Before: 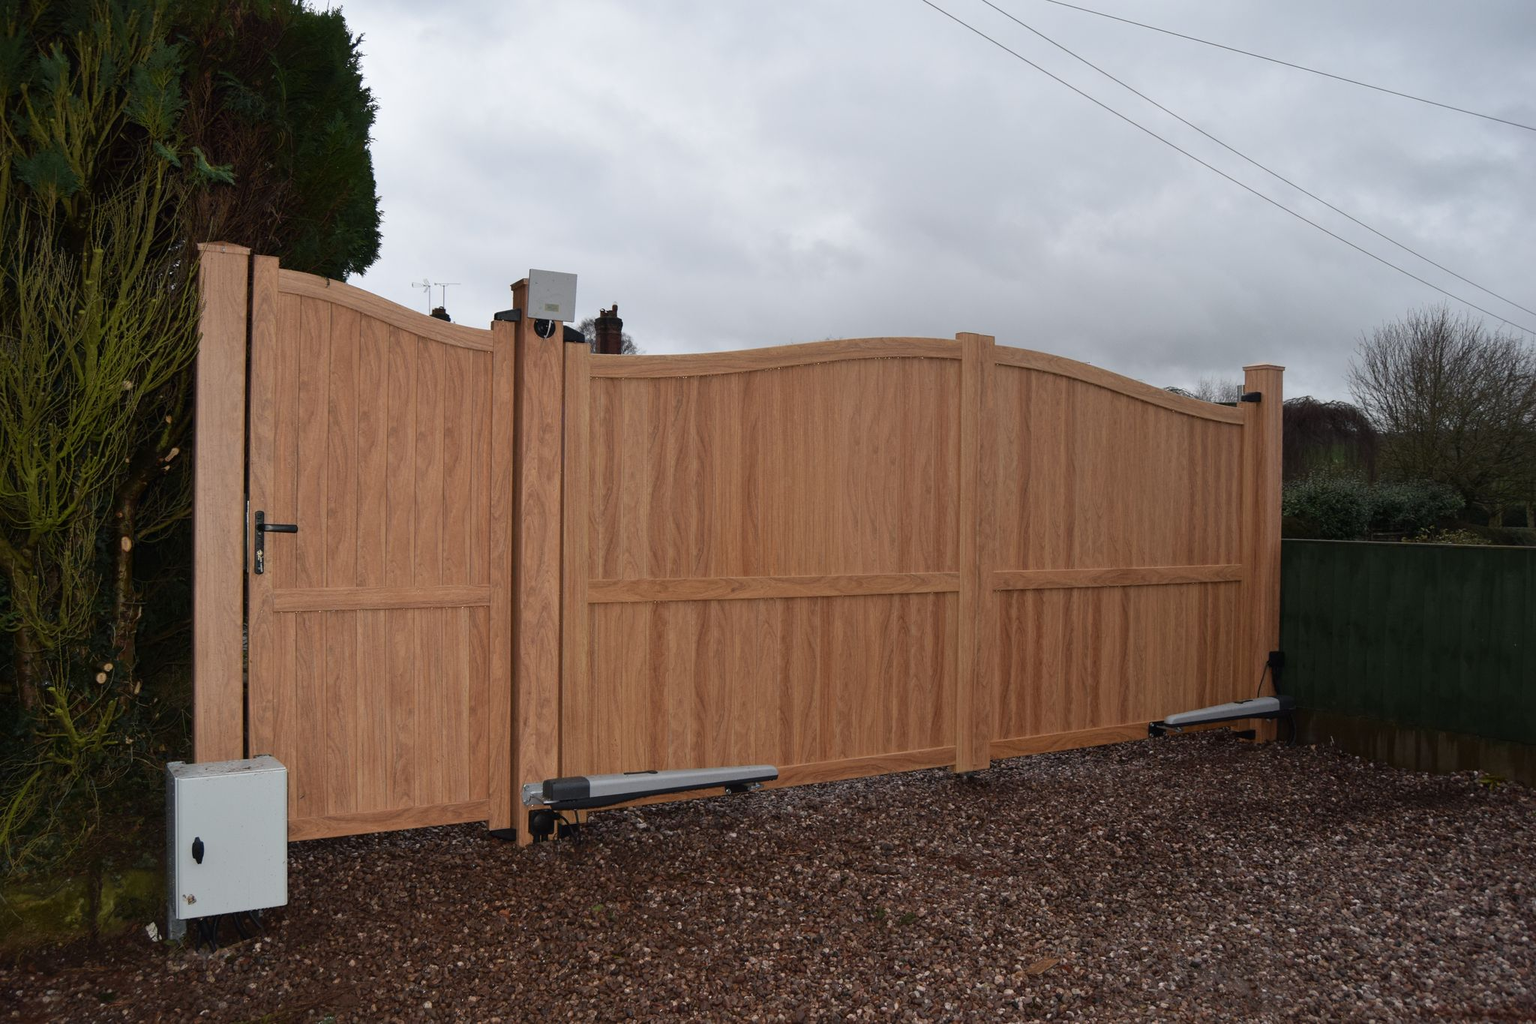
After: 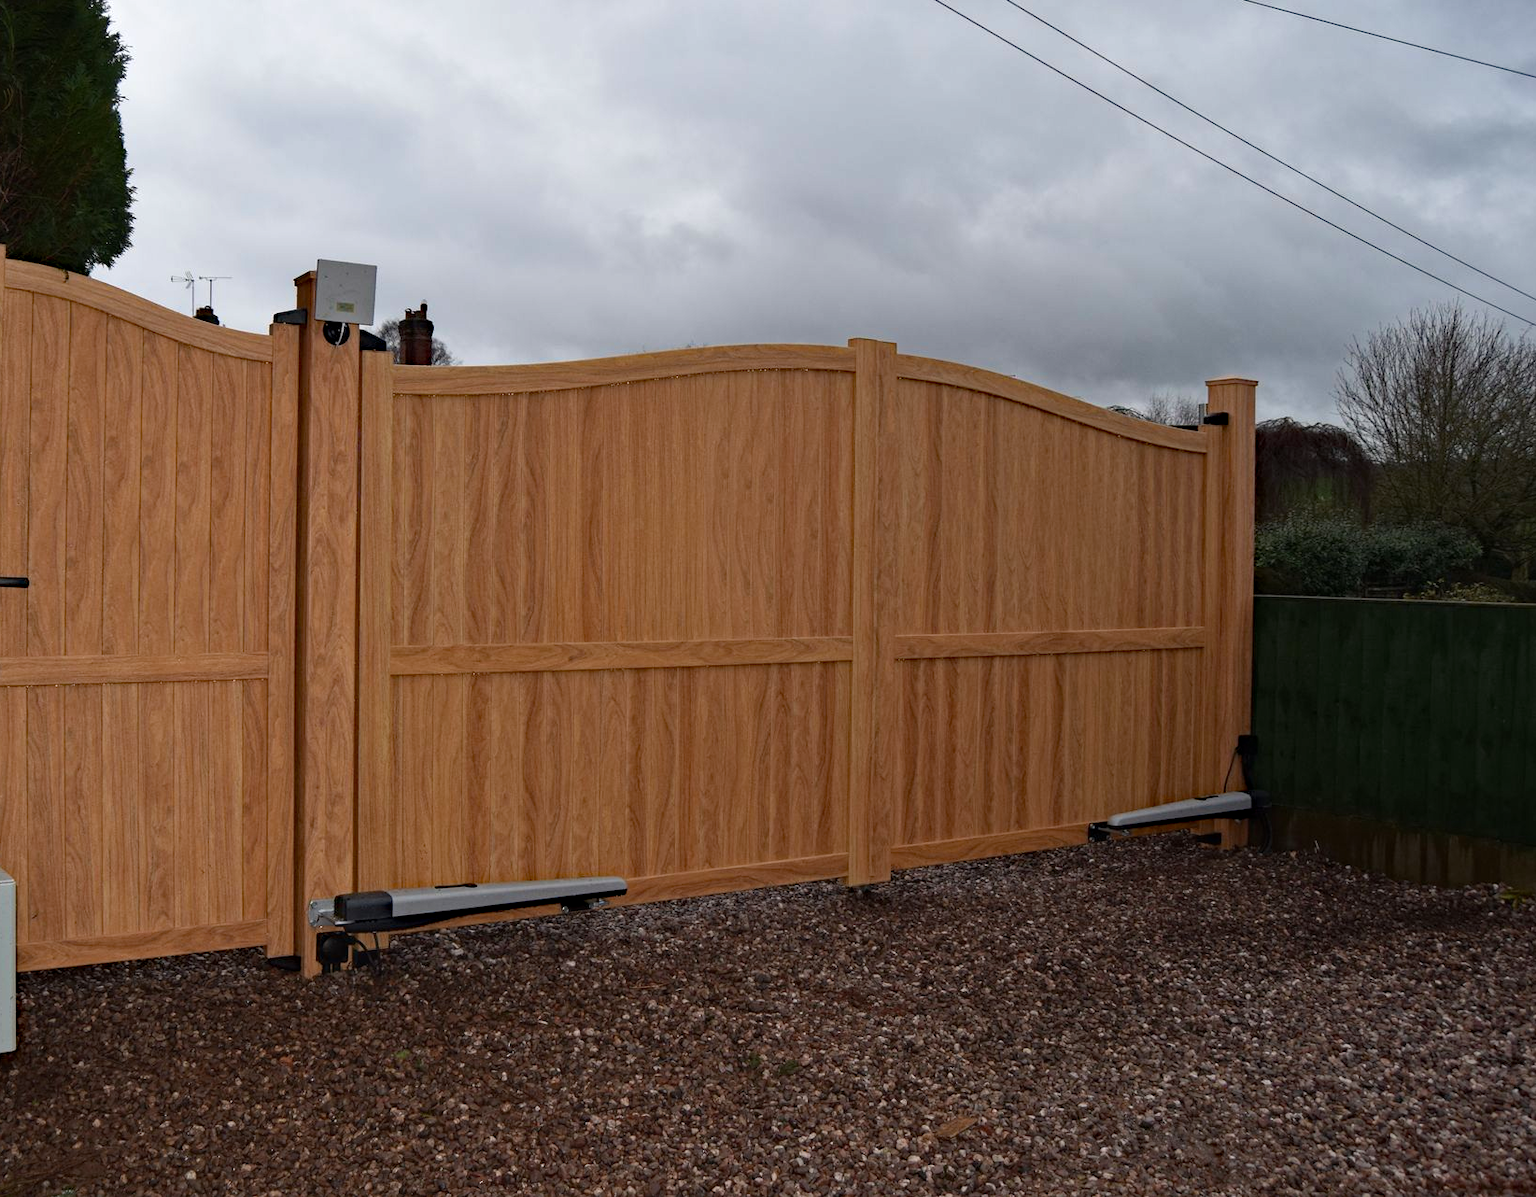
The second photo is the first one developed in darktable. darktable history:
crop and rotate: left 17.89%, top 5.964%, right 1.749%
haze removal: strength 0.49, distance 0.43, compatibility mode true, adaptive false
